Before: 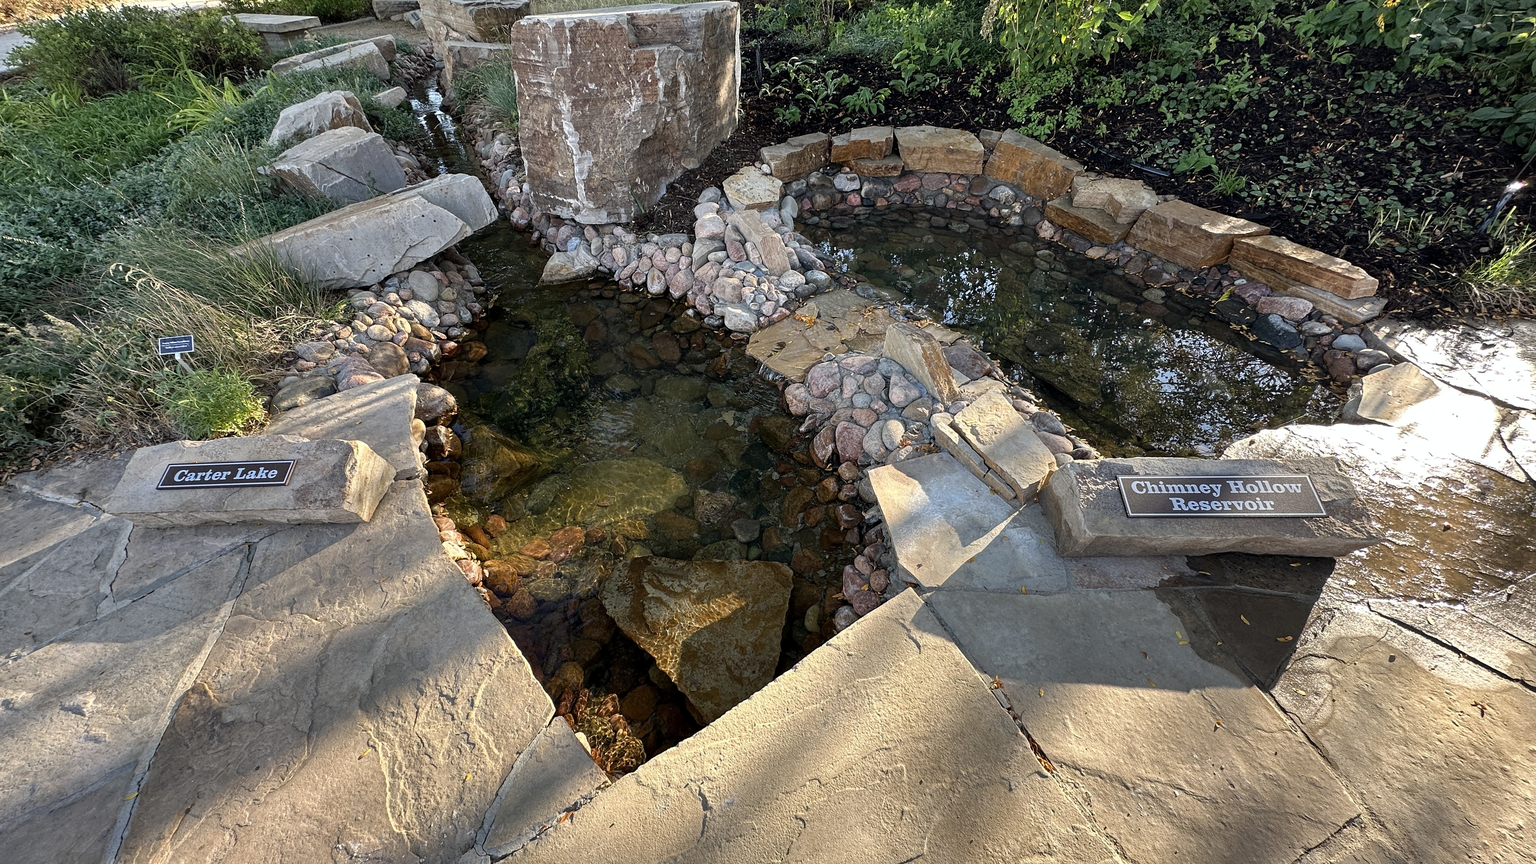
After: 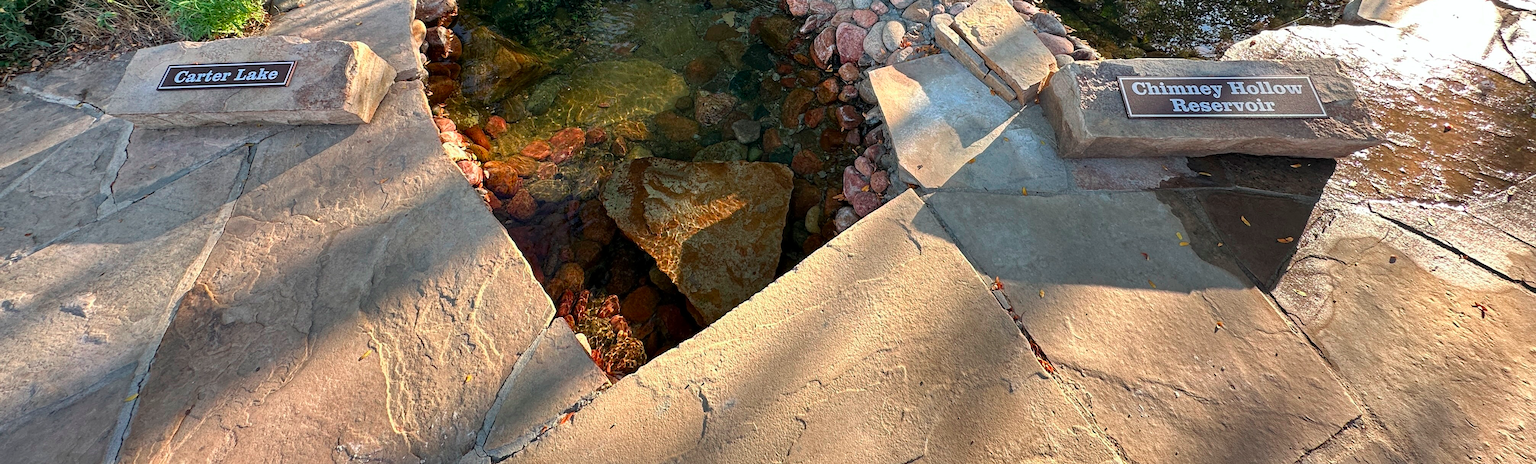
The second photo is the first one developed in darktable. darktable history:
color contrast: green-magenta contrast 1.73, blue-yellow contrast 1.15
crop and rotate: top 46.237%
